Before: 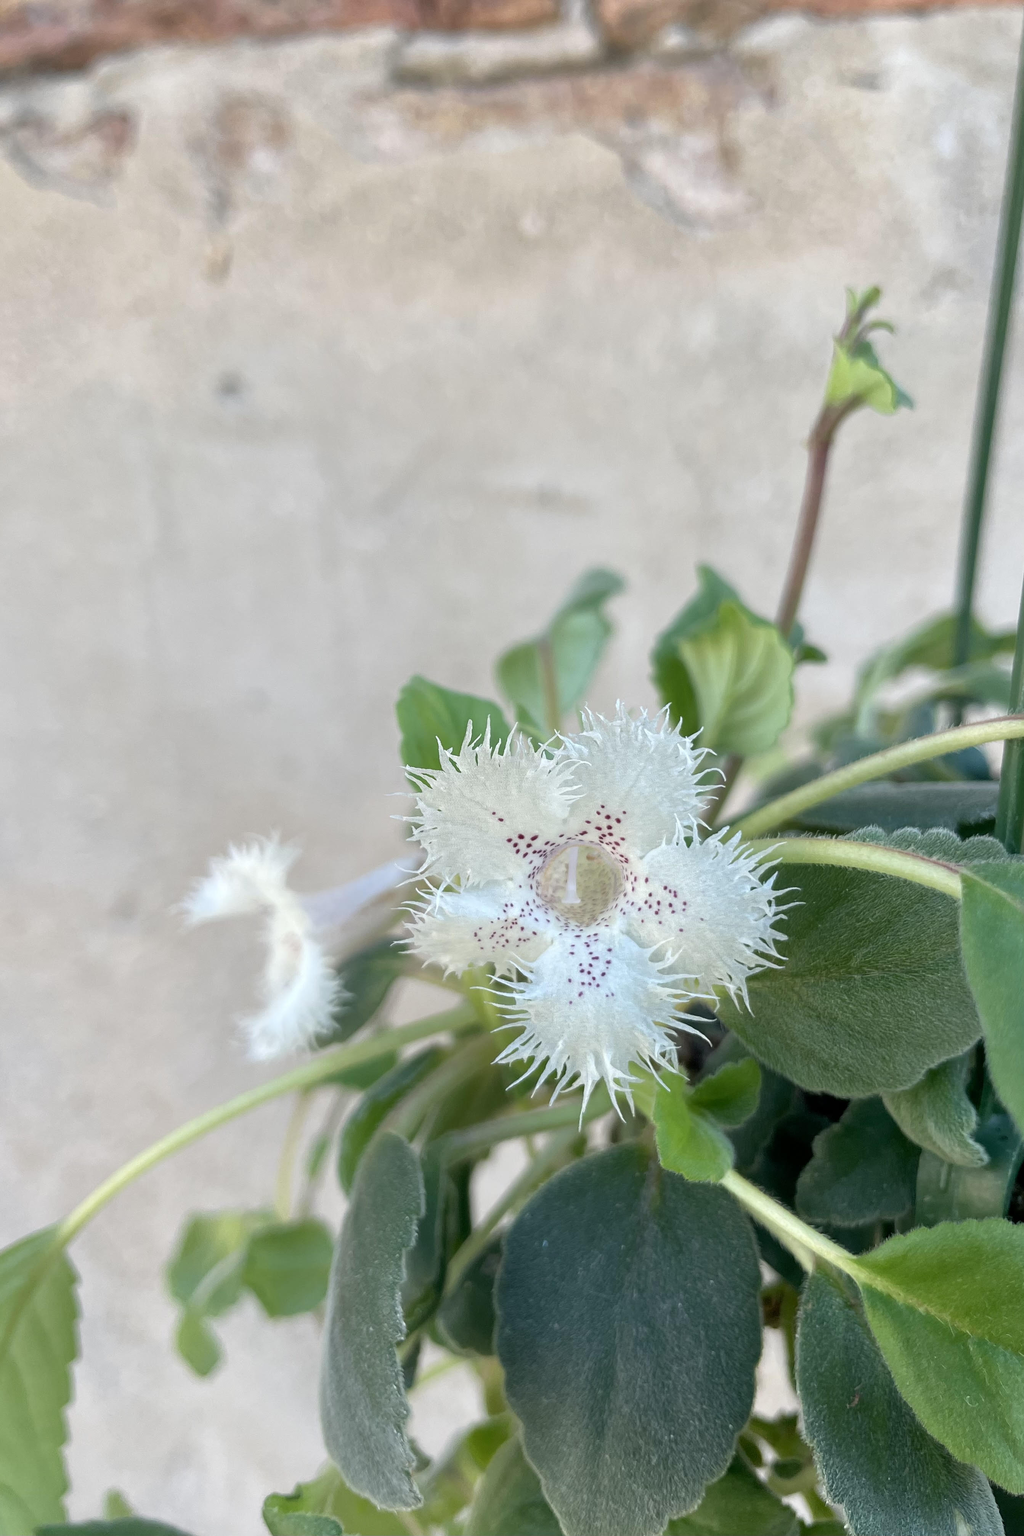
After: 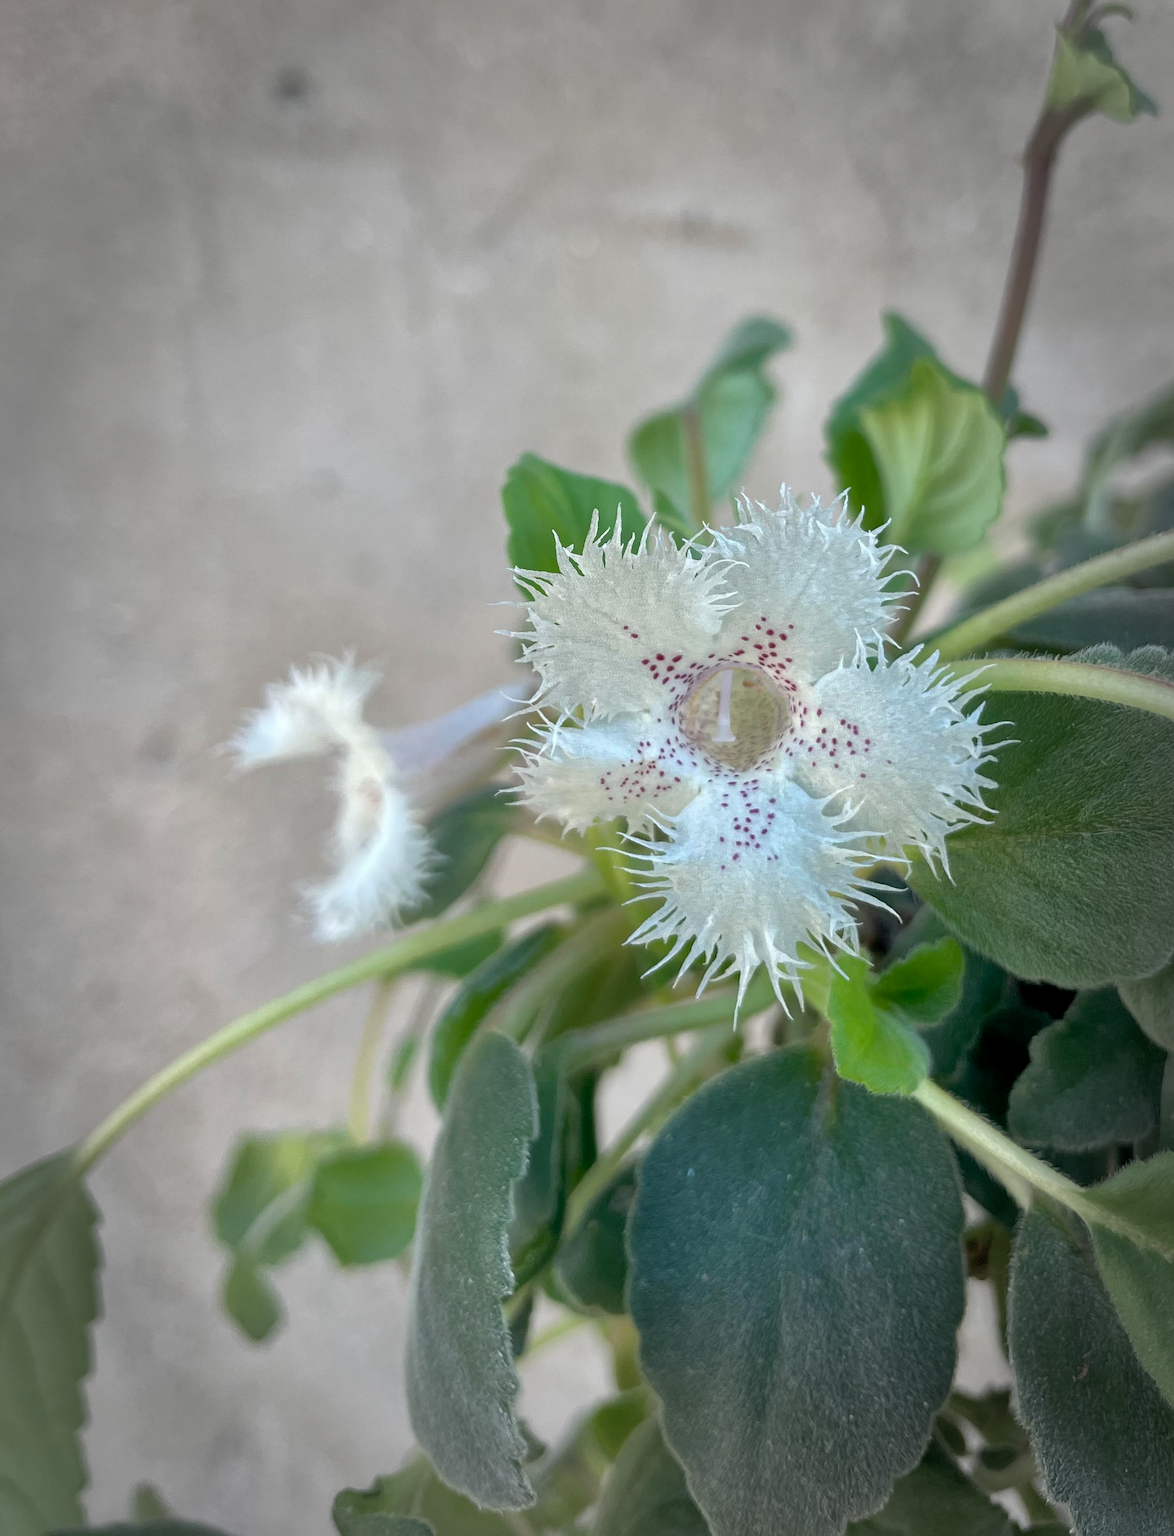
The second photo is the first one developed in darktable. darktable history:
exposure: black level correction 0.001, compensate exposure bias true, compensate highlight preservation false
vignetting: fall-off start 66.43%, fall-off radius 39.69%, automatic ratio true, width/height ratio 0.669, unbound false
crop: top 20.705%, right 9.407%, bottom 0.335%
shadows and highlights: on, module defaults
